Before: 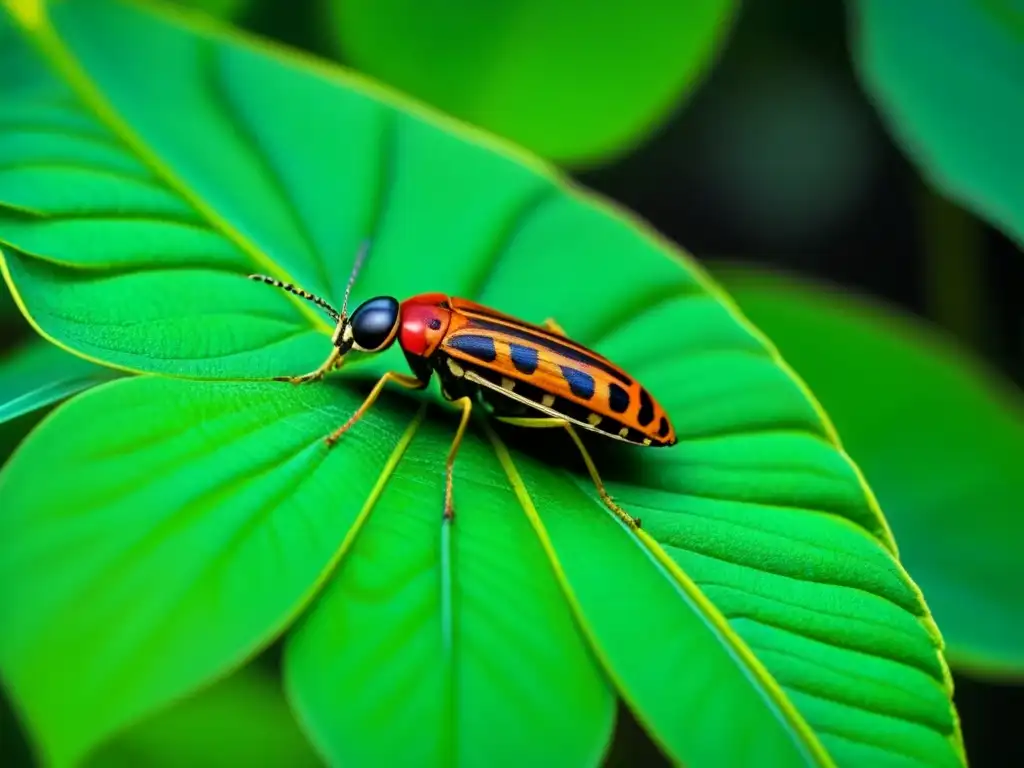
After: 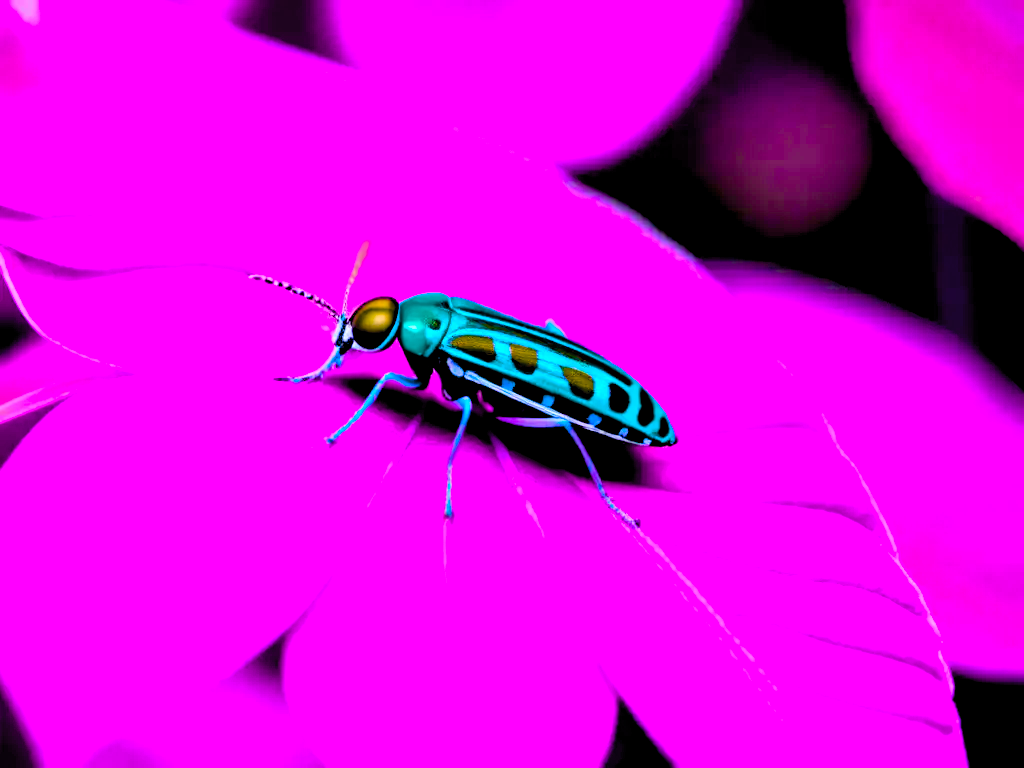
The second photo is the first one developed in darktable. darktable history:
contrast brightness saturation: contrast 0.069, brightness 0.17, saturation 0.418
color balance rgb: global offset › luminance -0.866%, perceptual saturation grading › global saturation 35.041%, perceptual saturation grading › highlights -25.675%, perceptual saturation grading › shadows 49.943%, hue shift 178.59°, global vibrance 49.264%, contrast 0.334%
